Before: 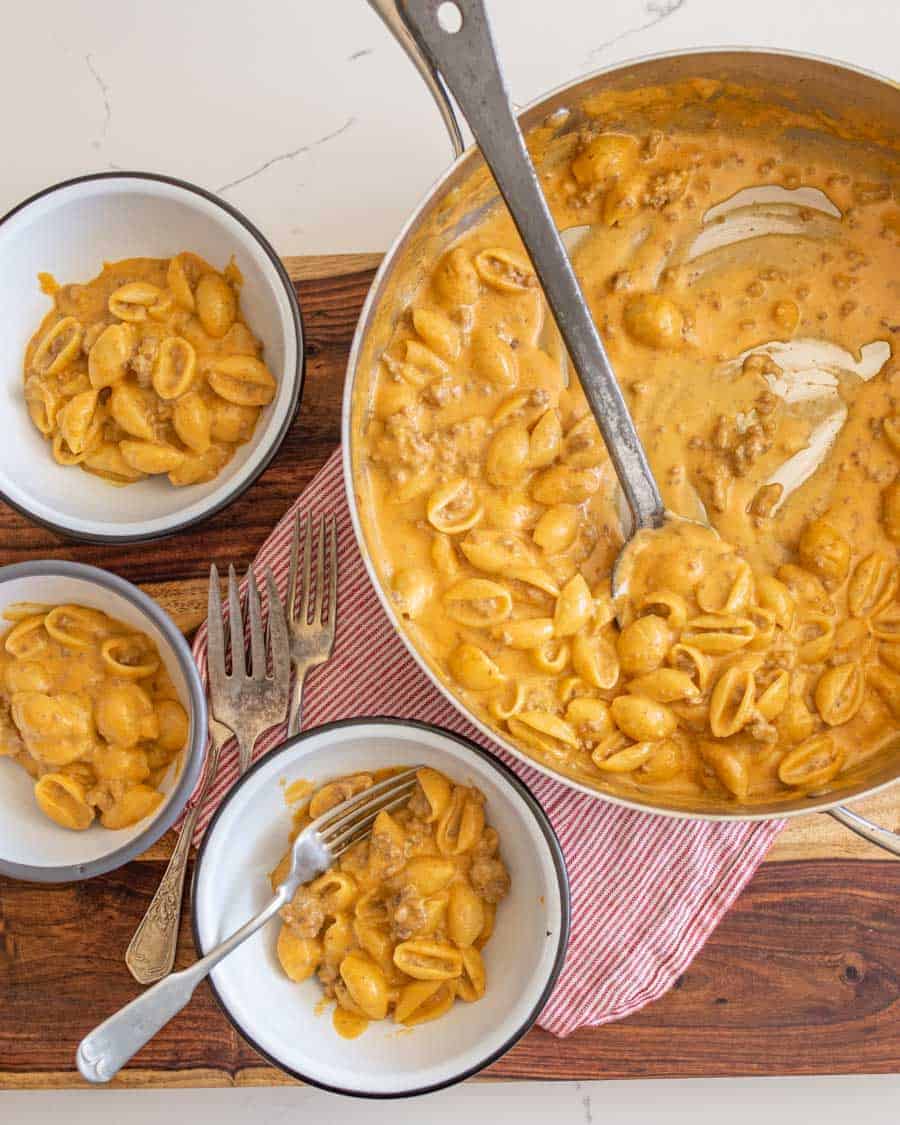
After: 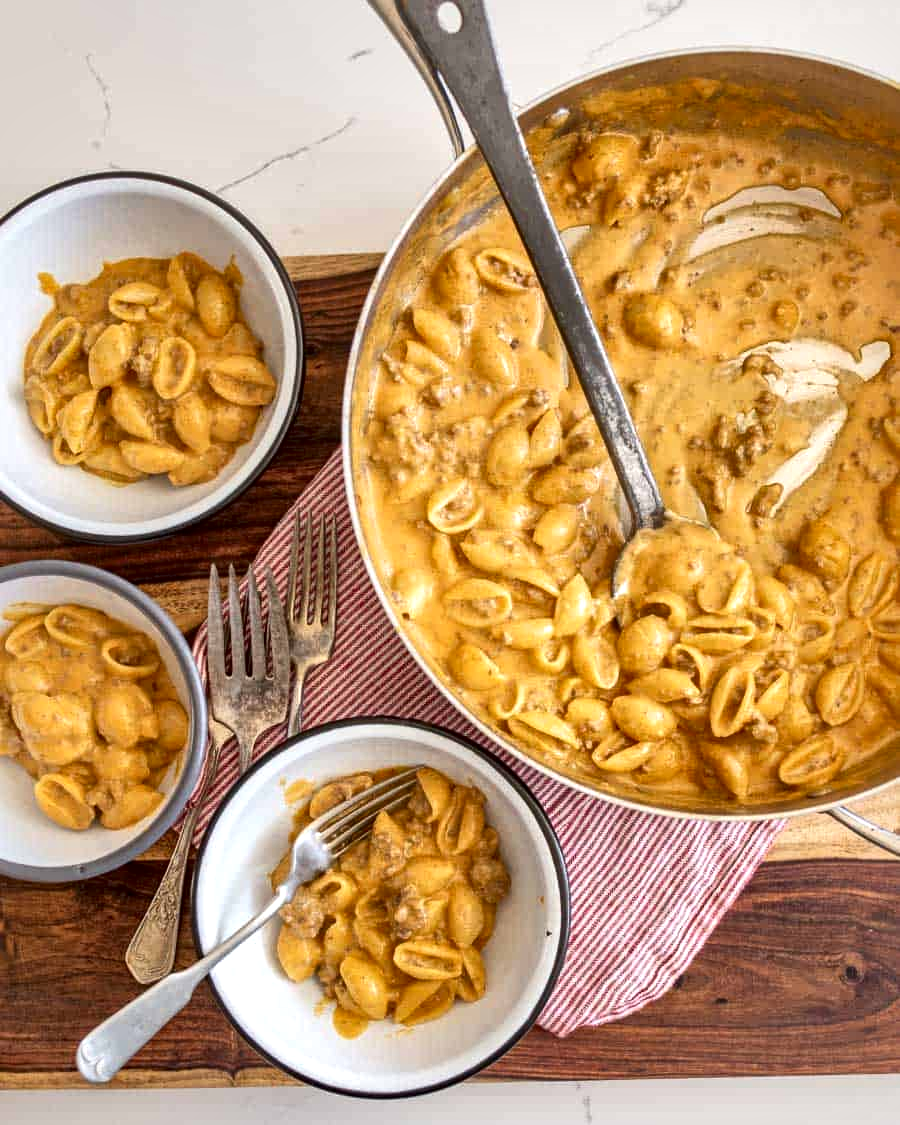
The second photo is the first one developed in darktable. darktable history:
exposure: compensate highlight preservation false
local contrast: mode bilateral grid, contrast 70, coarseness 75, detail 181%, midtone range 0.2
